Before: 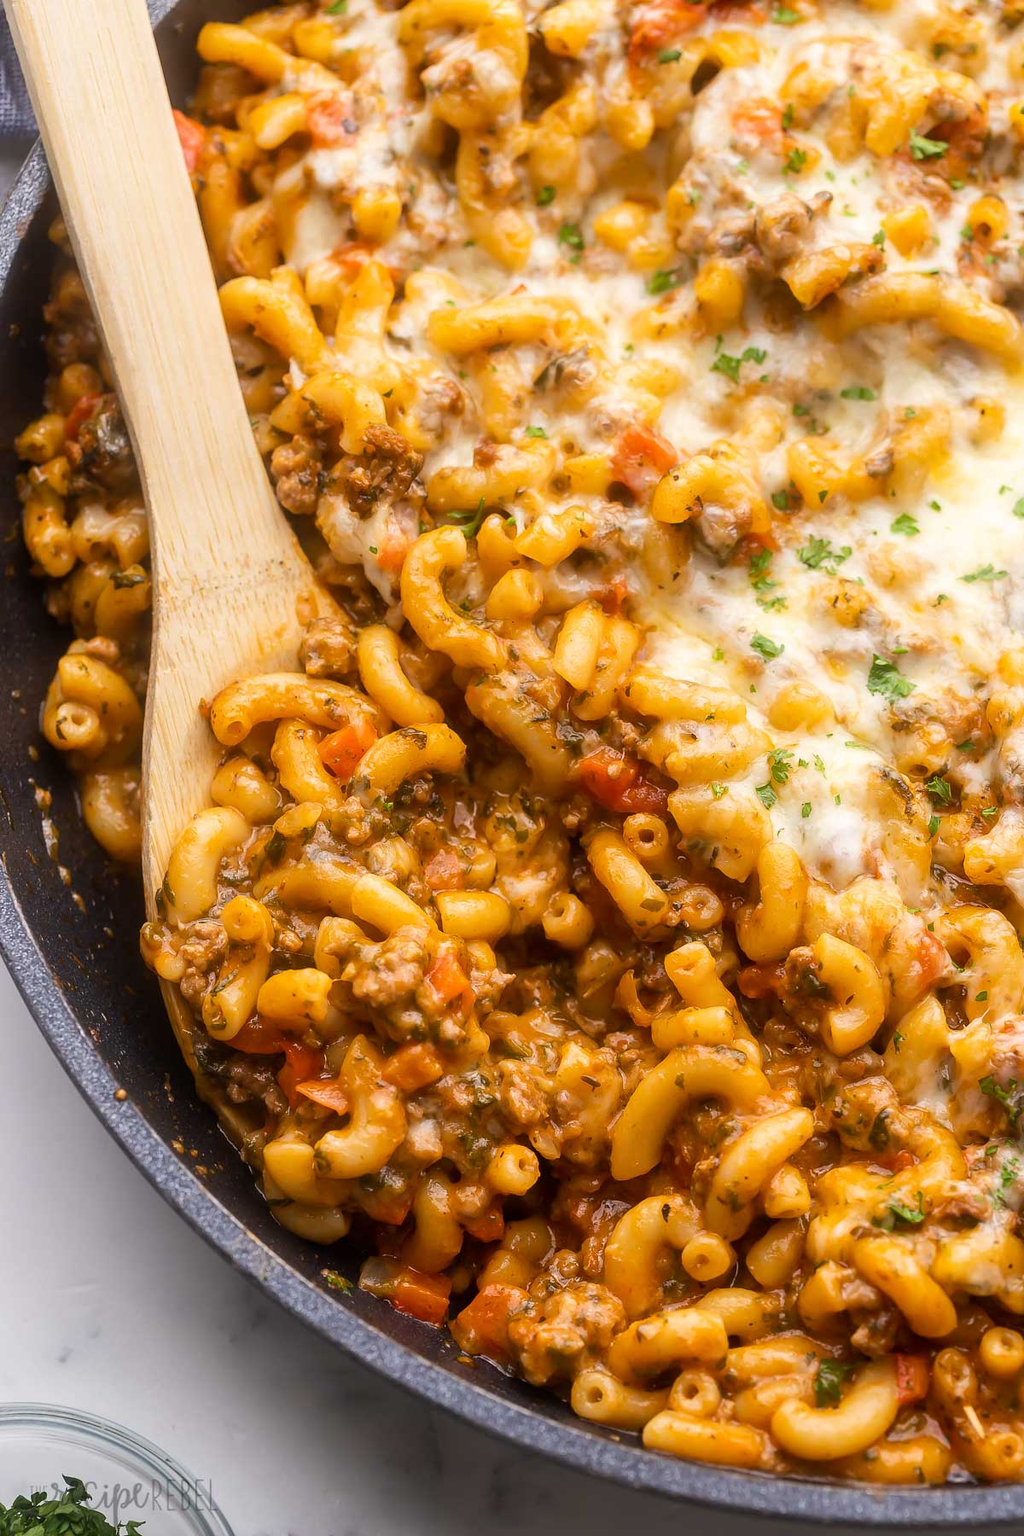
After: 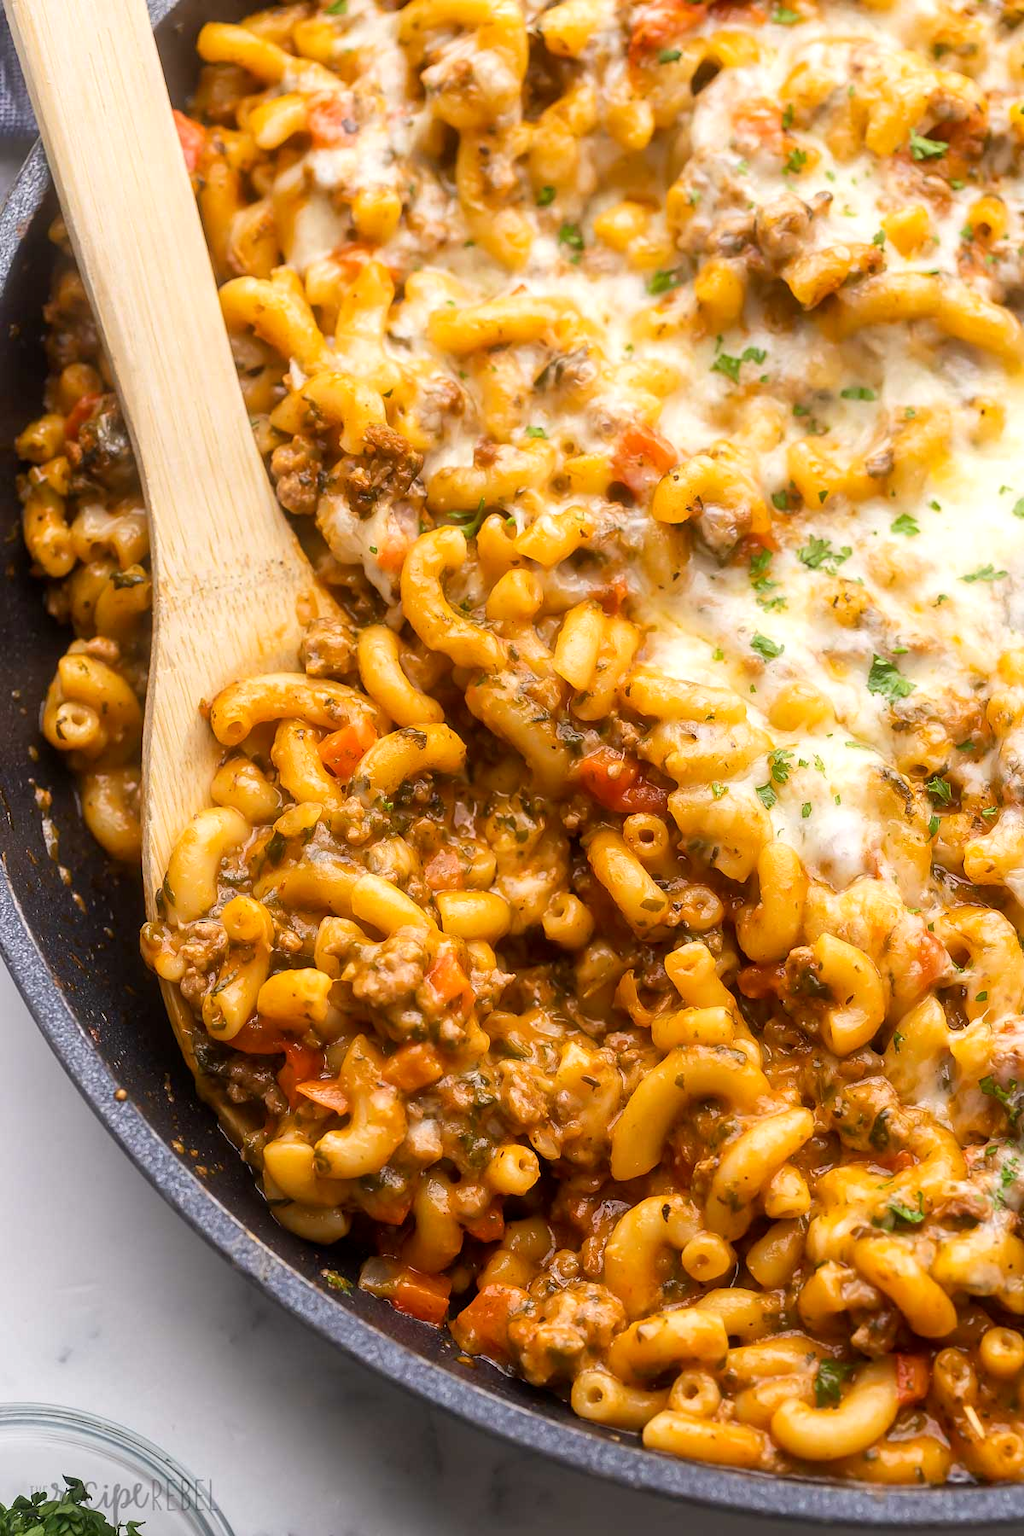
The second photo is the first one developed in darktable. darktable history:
exposure: black level correction 0.001, exposure 0.141 EV, compensate exposure bias true, compensate highlight preservation false
